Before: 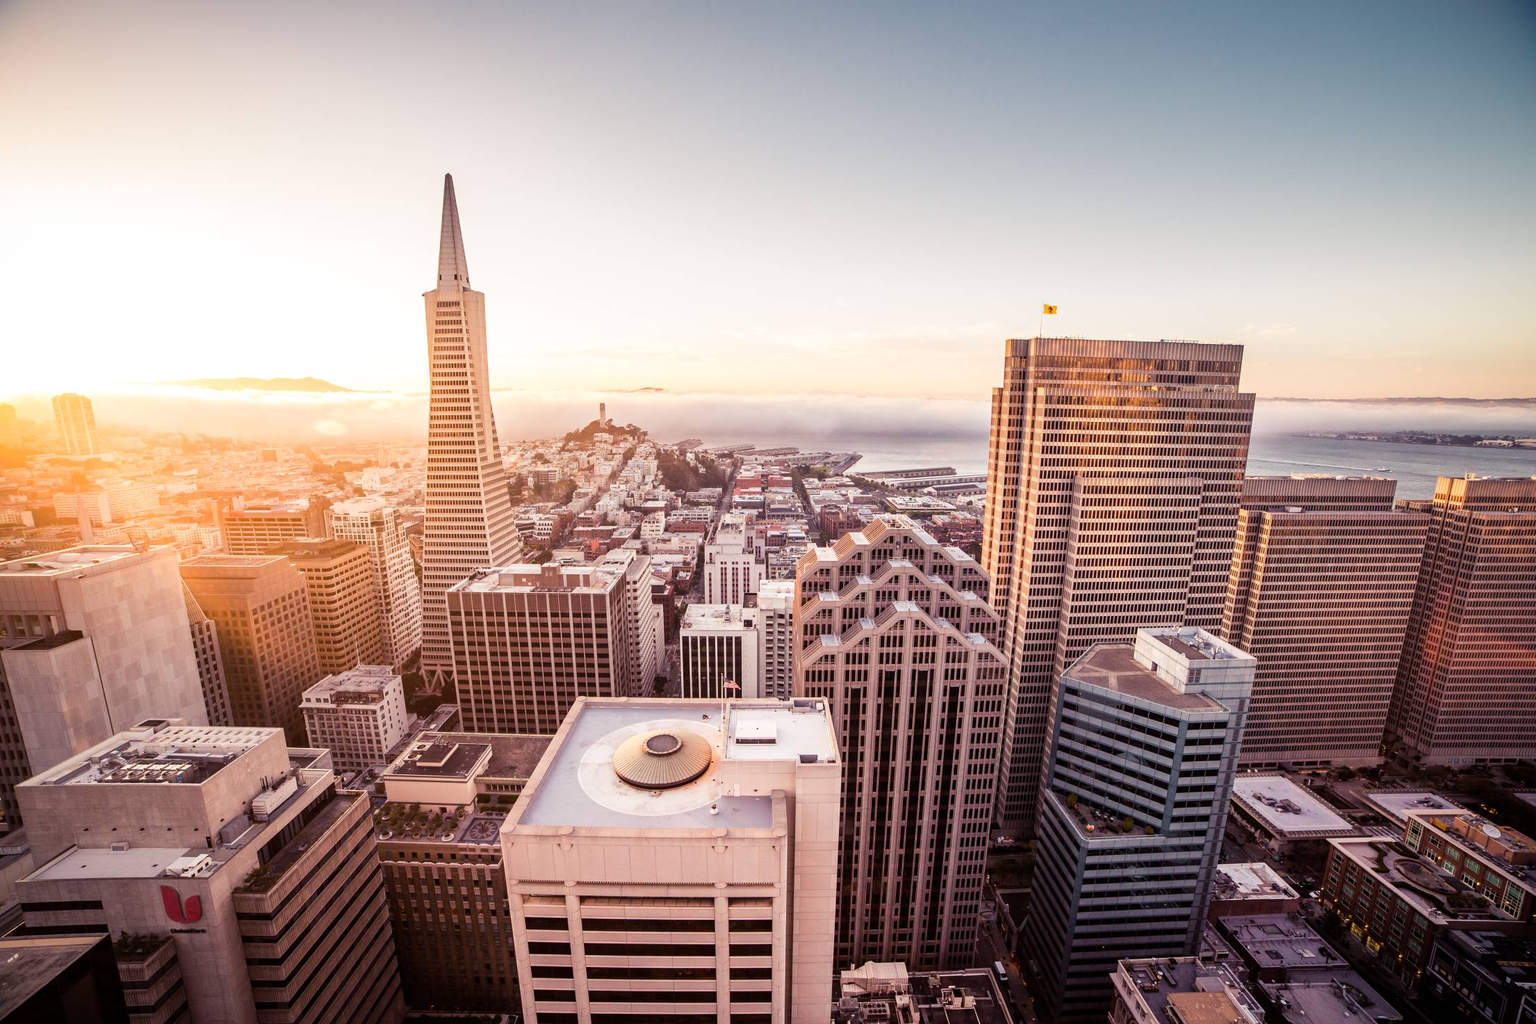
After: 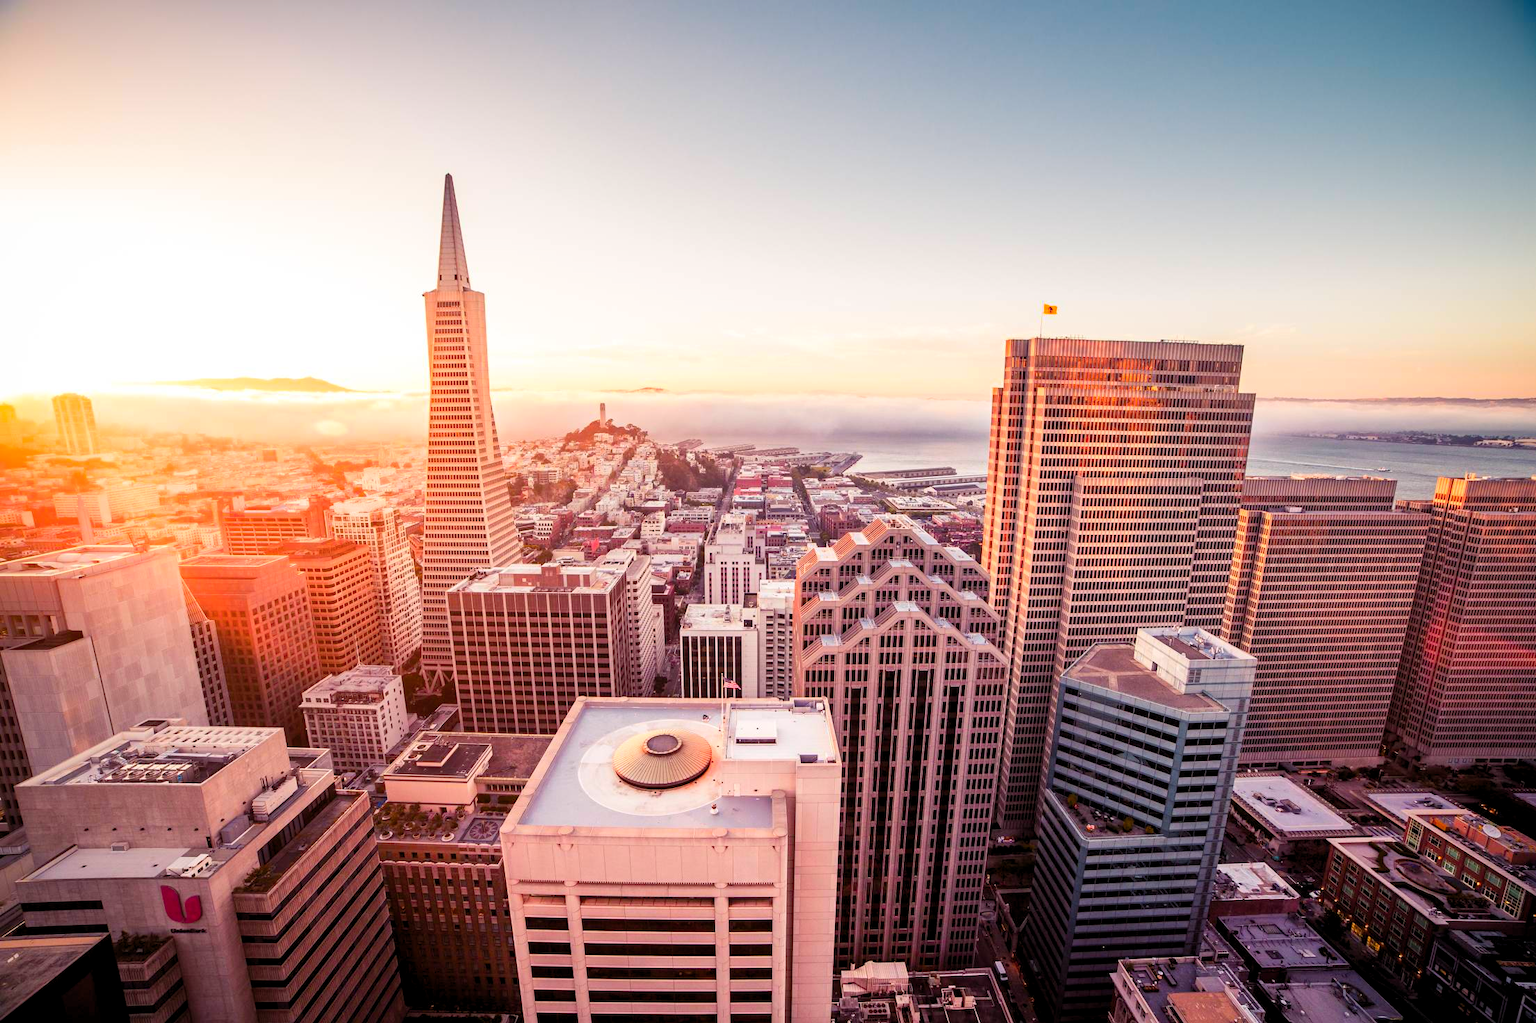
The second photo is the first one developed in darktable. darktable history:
levels: levels [0.018, 0.493, 1]
color balance rgb: linear chroma grading › global chroma 33.4%
color zones: curves: ch1 [(0.239, 0.552) (0.75, 0.5)]; ch2 [(0.25, 0.462) (0.749, 0.457)], mix 25.94%
